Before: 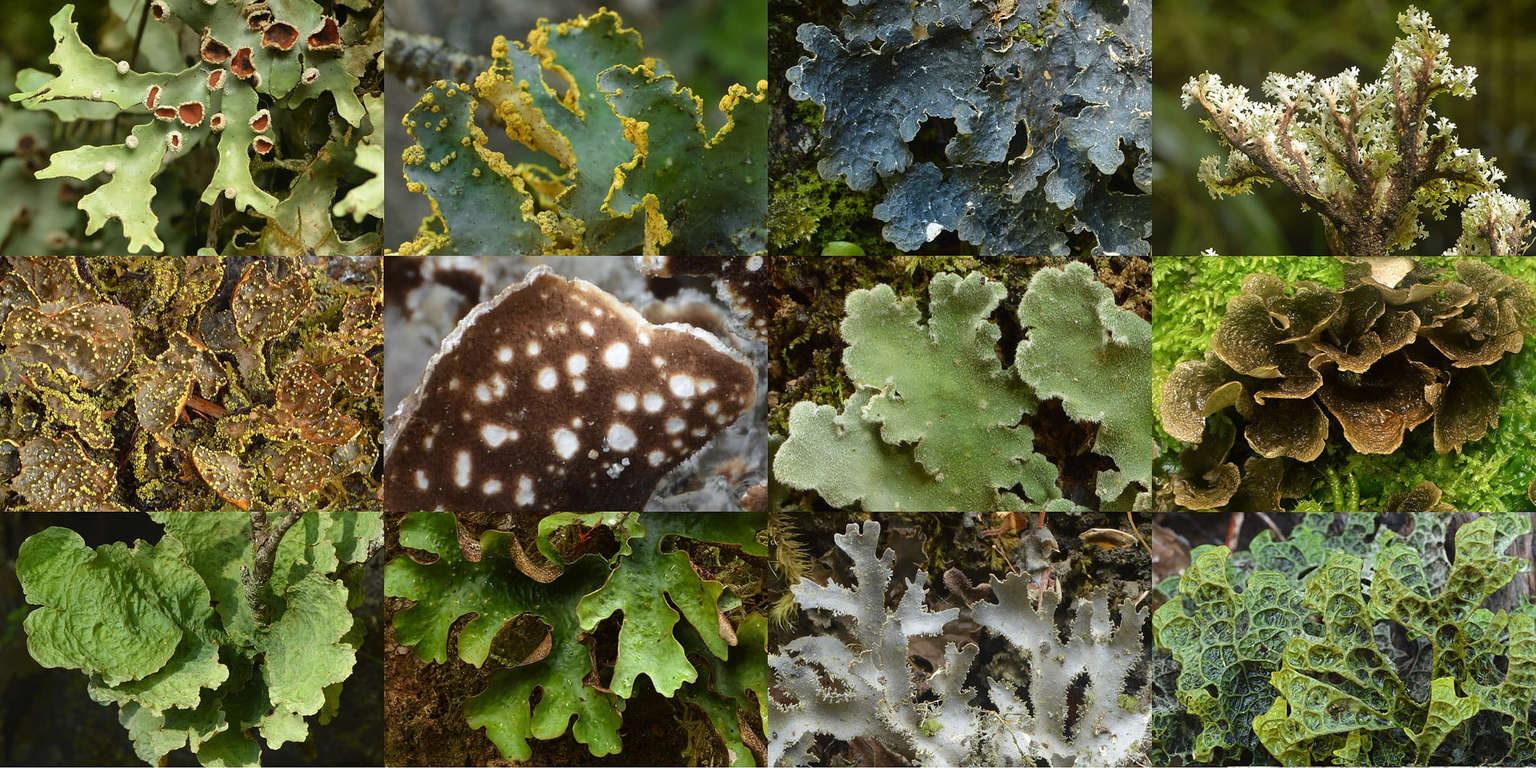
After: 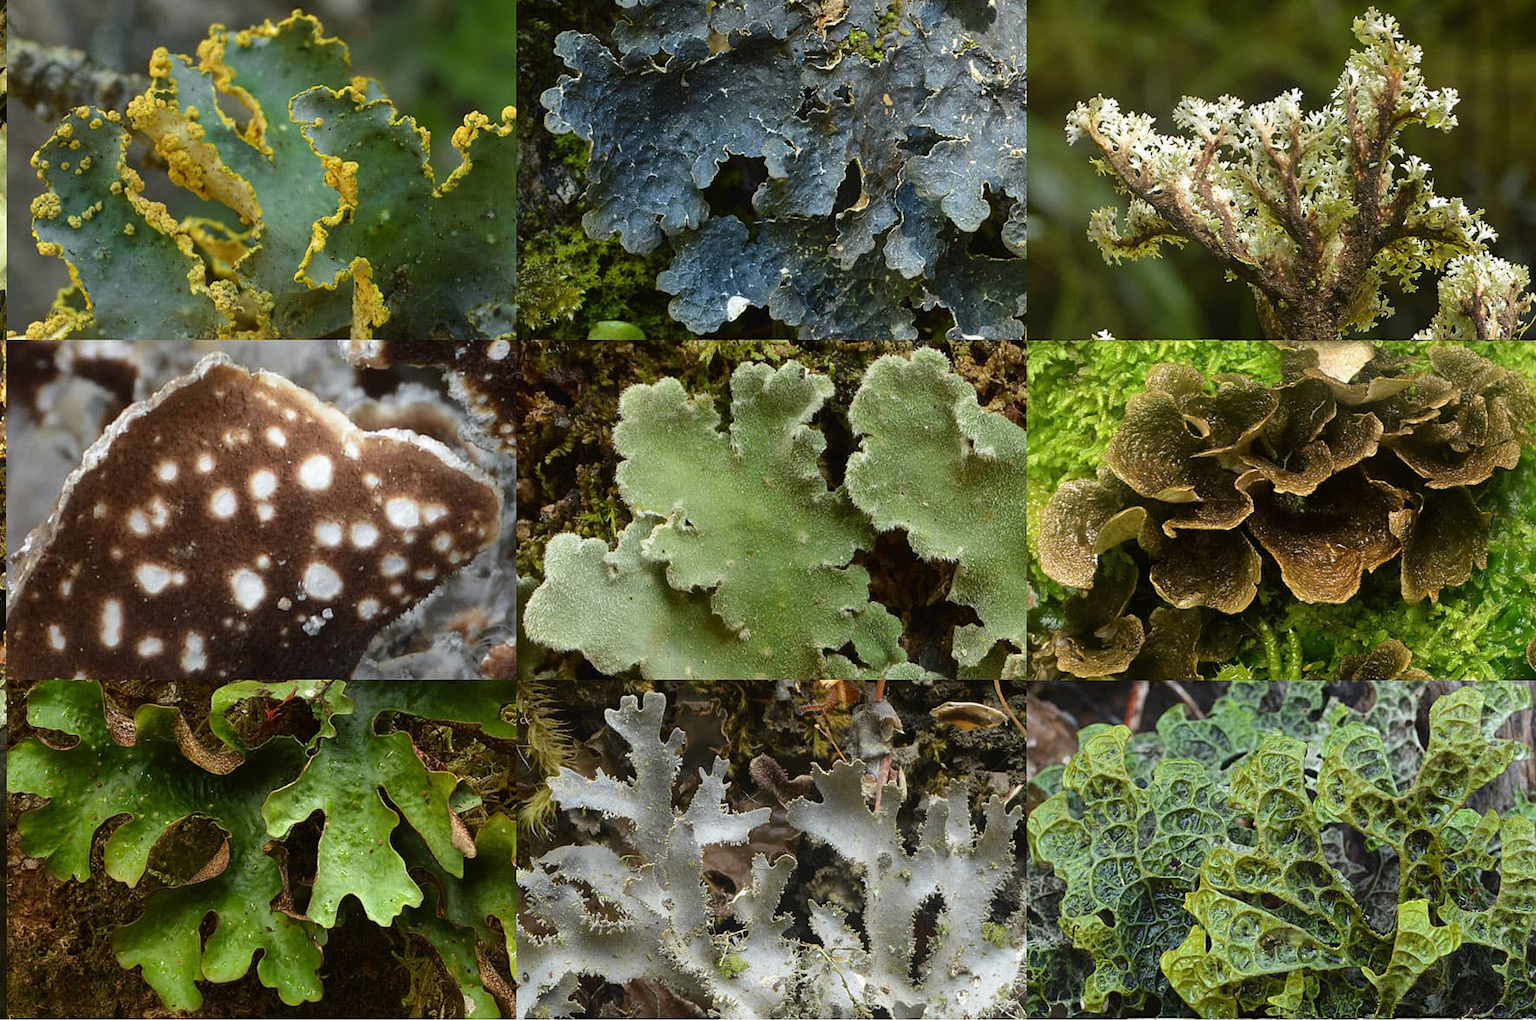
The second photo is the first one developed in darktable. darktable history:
exposure: exposure -0.015 EV, compensate highlight preservation false
crop and rotate: left 24.714%
